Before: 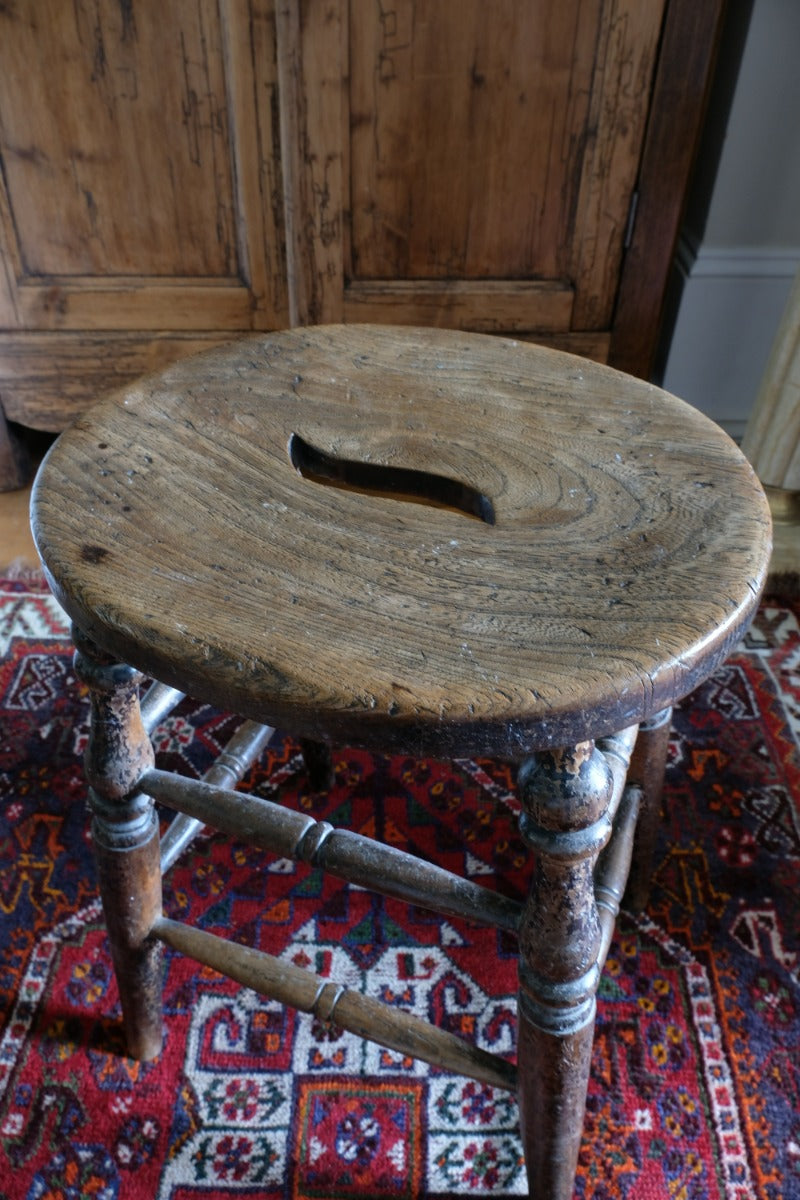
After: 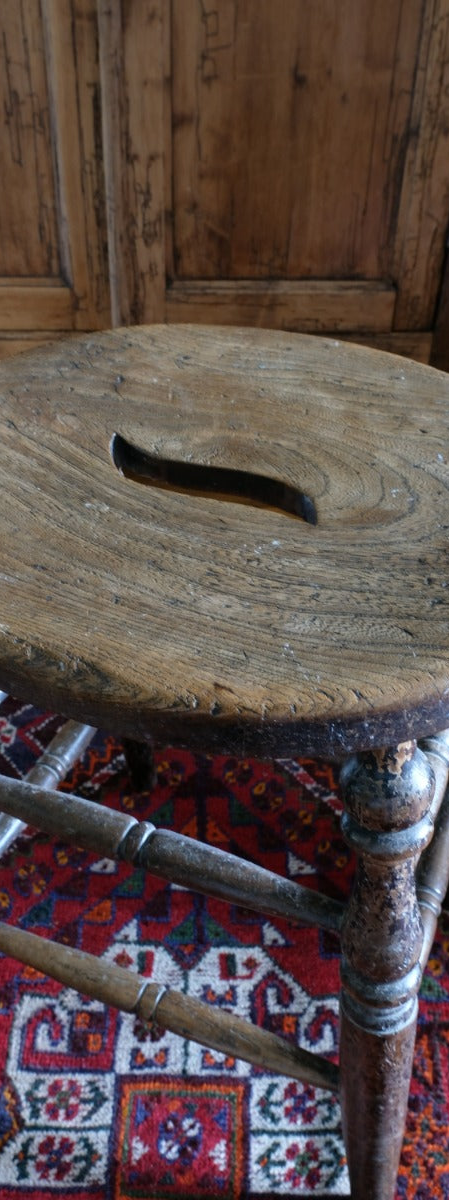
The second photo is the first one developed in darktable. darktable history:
crop and rotate: left 22.348%, right 21.507%
